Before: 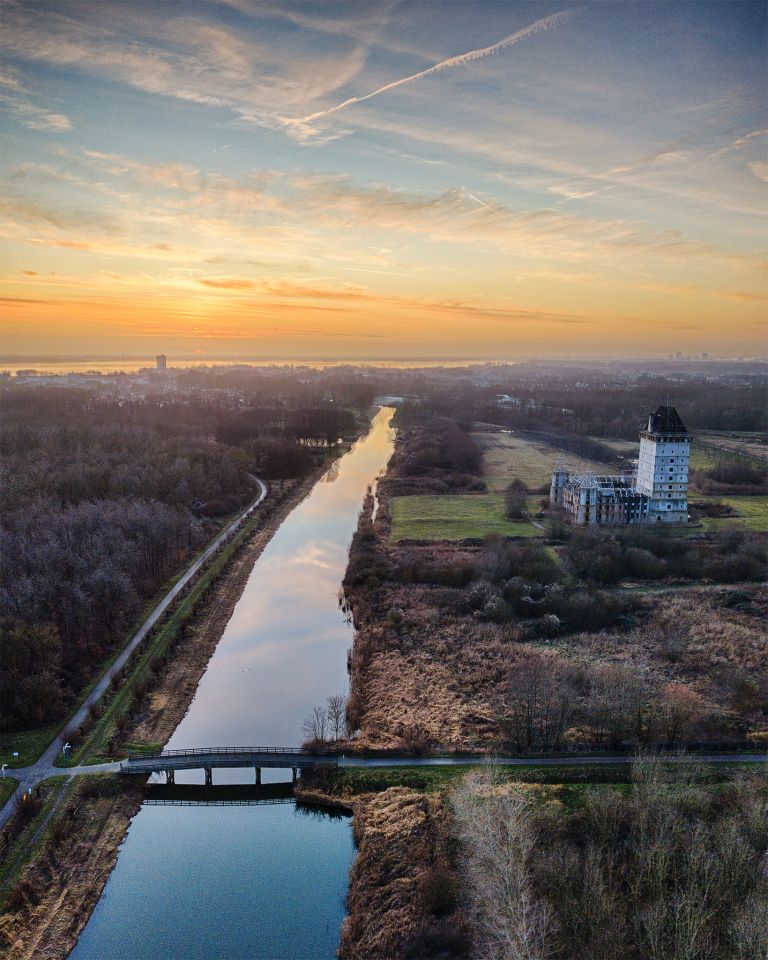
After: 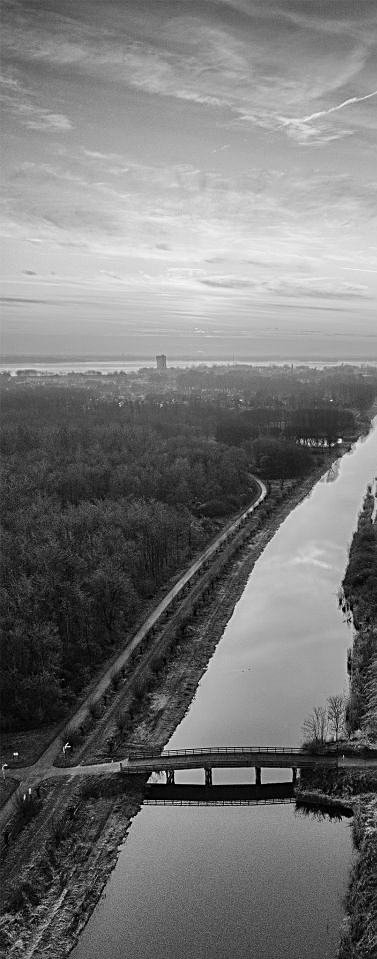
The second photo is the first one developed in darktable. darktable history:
crop and rotate: left 0%, top 0%, right 50.845%
white balance: emerald 1
sharpen: on, module defaults
monochrome: a 16.06, b 15.48, size 1
